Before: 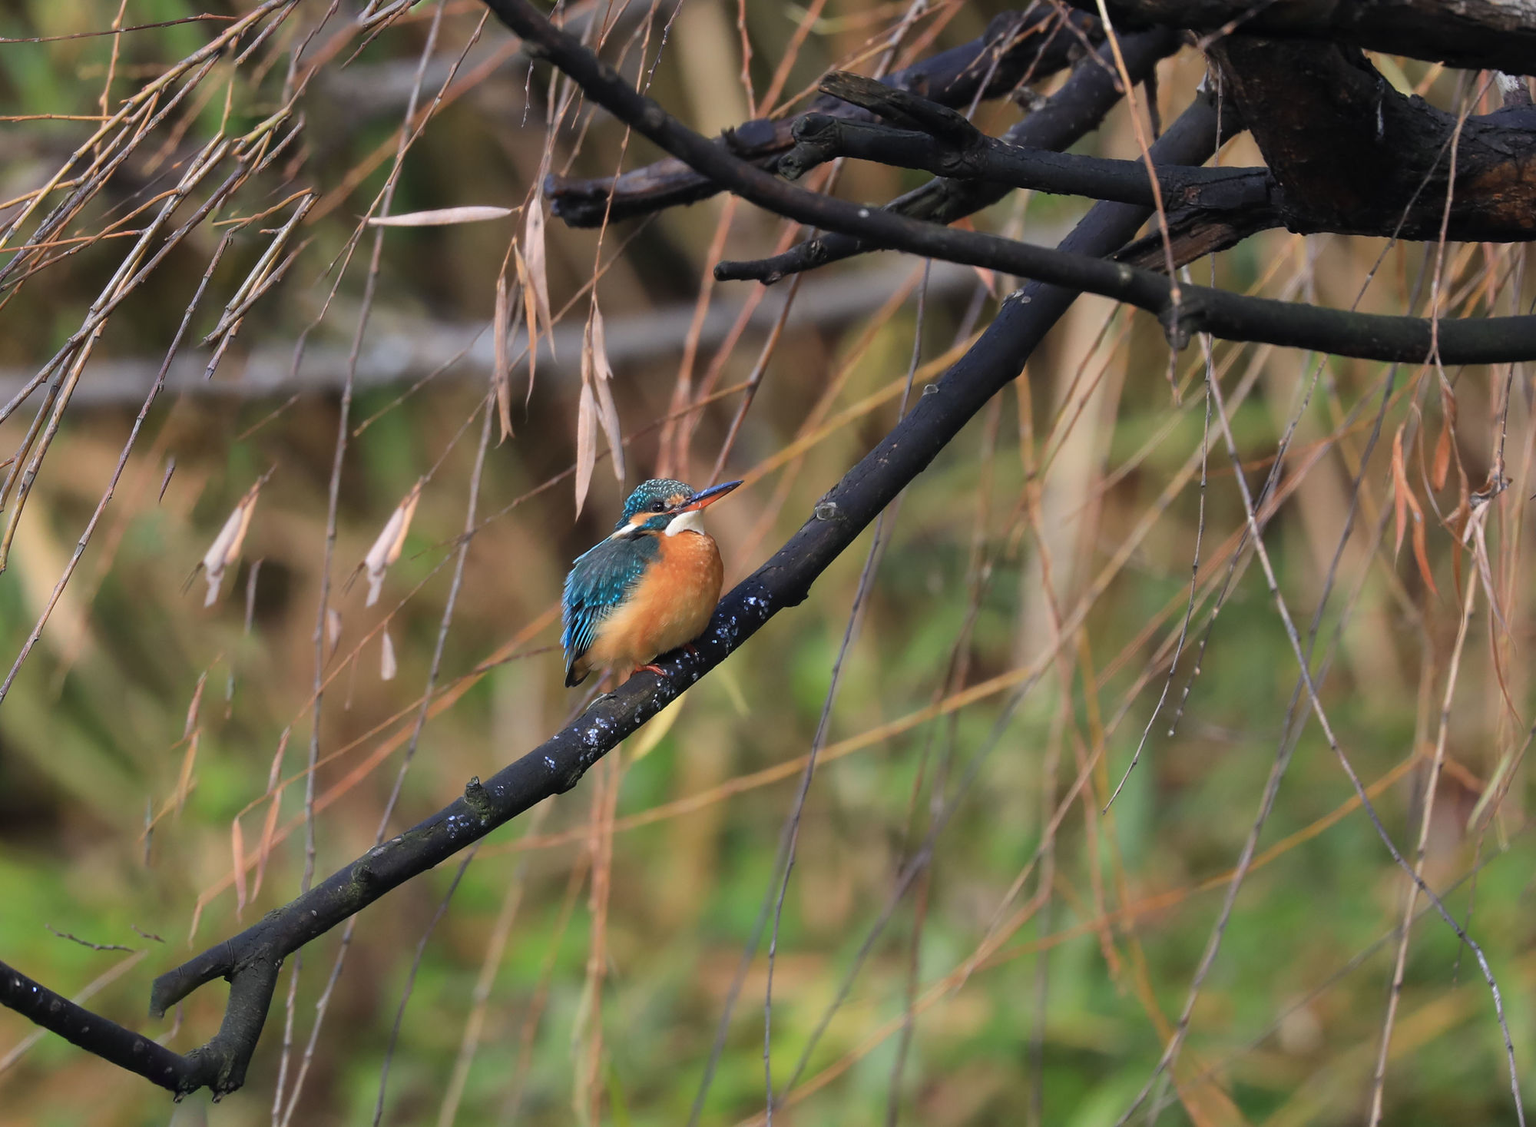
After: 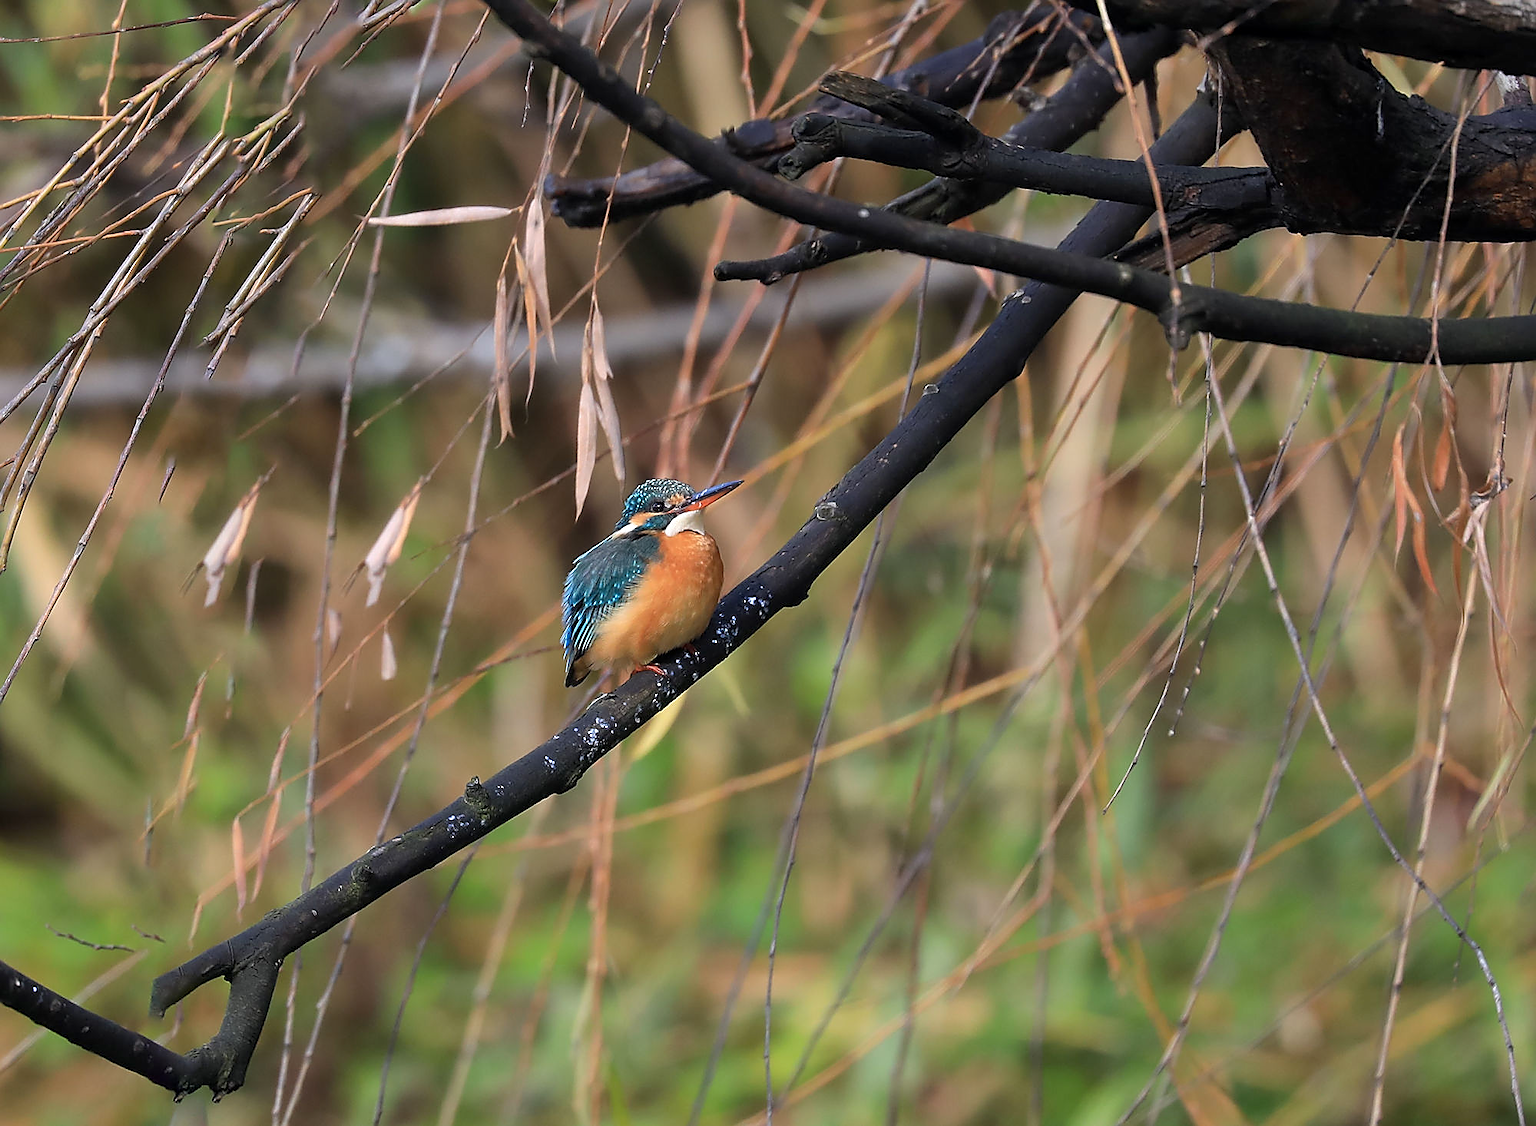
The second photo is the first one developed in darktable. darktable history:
exposure: black level correction 0.002, exposure 0.15 EV, compensate highlight preservation false
sharpen: radius 1.4, amount 1.25, threshold 0.7
